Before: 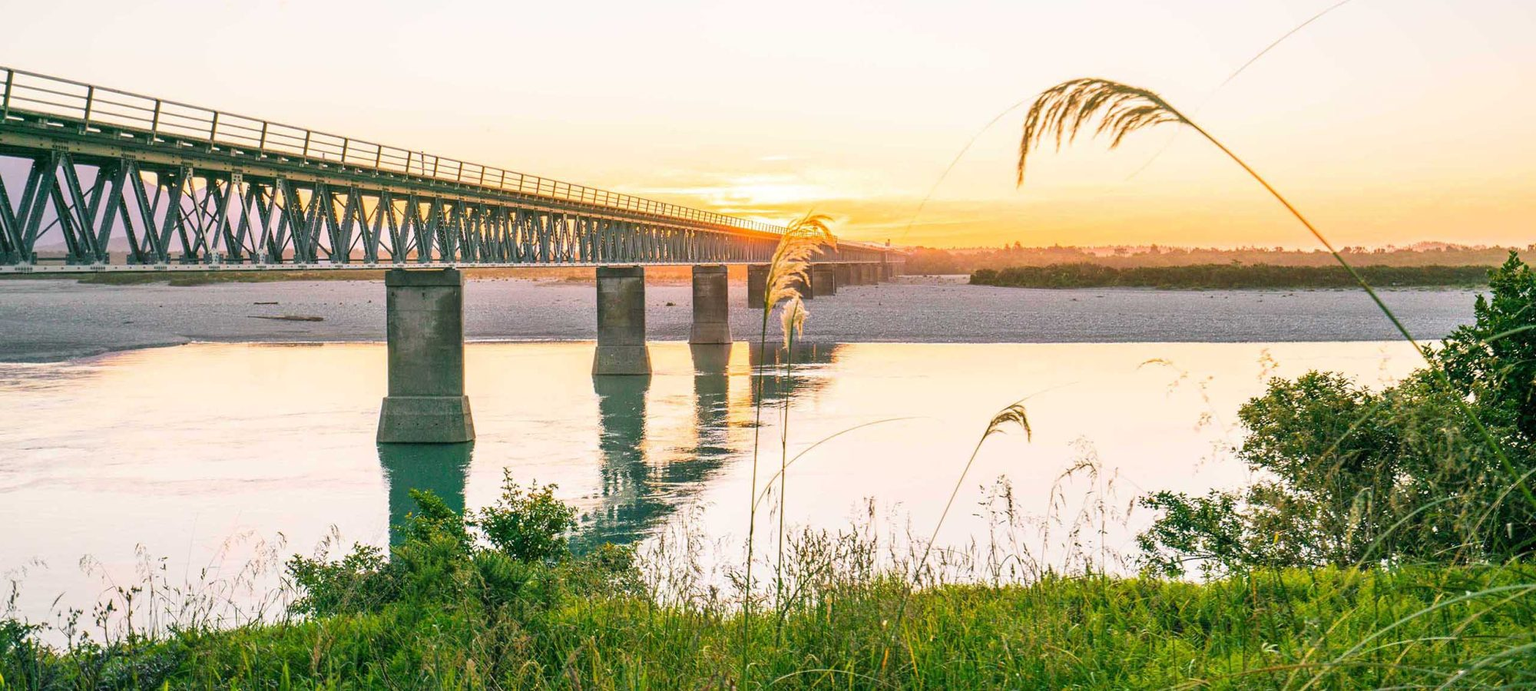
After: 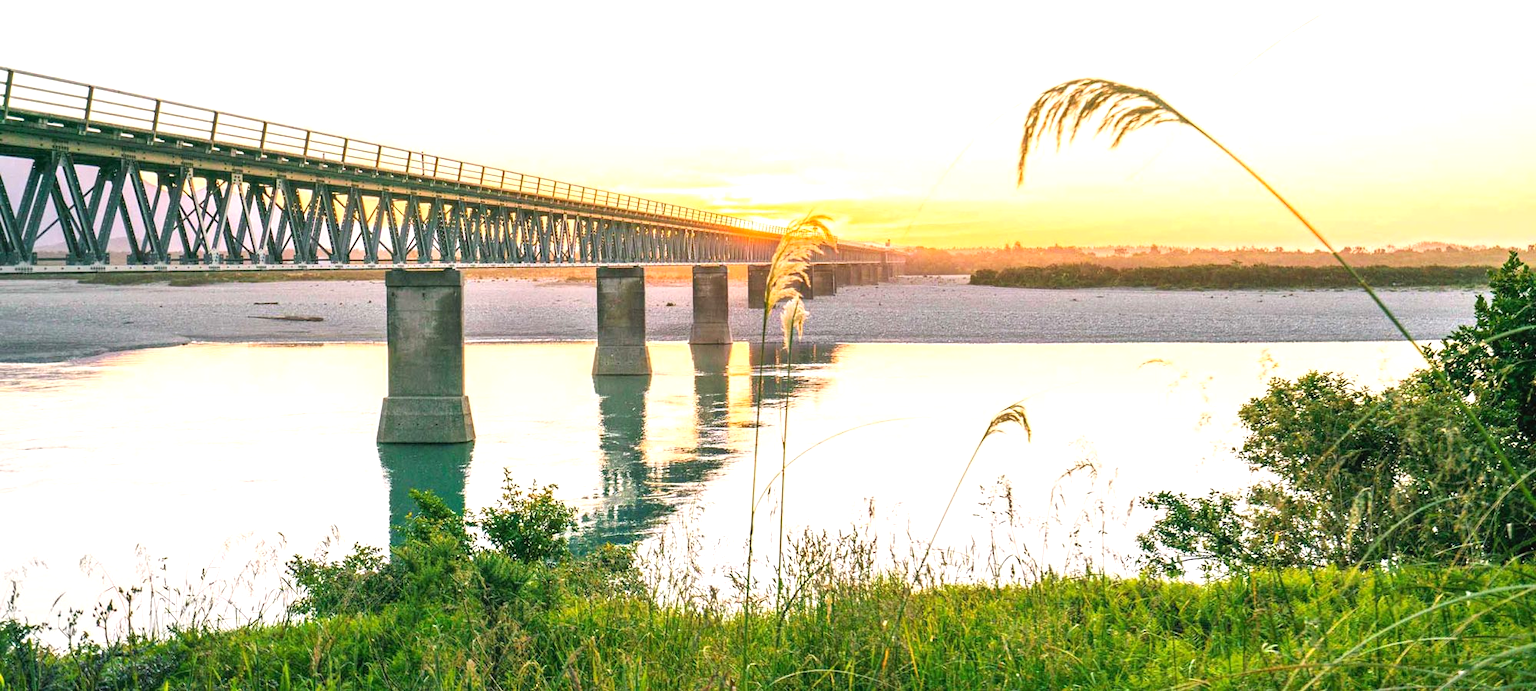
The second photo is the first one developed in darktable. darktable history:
levels: levels [0, 0.43, 0.859]
tone curve: curves: ch0 [(0, 0) (0.003, 0.022) (0.011, 0.027) (0.025, 0.038) (0.044, 0.056) (0.069, 0.081) (0.1, 0.11) (0.136, 0.145) (0.177, 0.185) (0.224, 0.229) (0.277, 0.278) (0.335, 0.335) (0.399, 0.399) (0.468, 0.468) (0.543, 0.543) (0.623, 0.623) (0.709, 0.705) (0.801, 0.793) (0.898, 0.887) (1, 1)], preserve colors none
